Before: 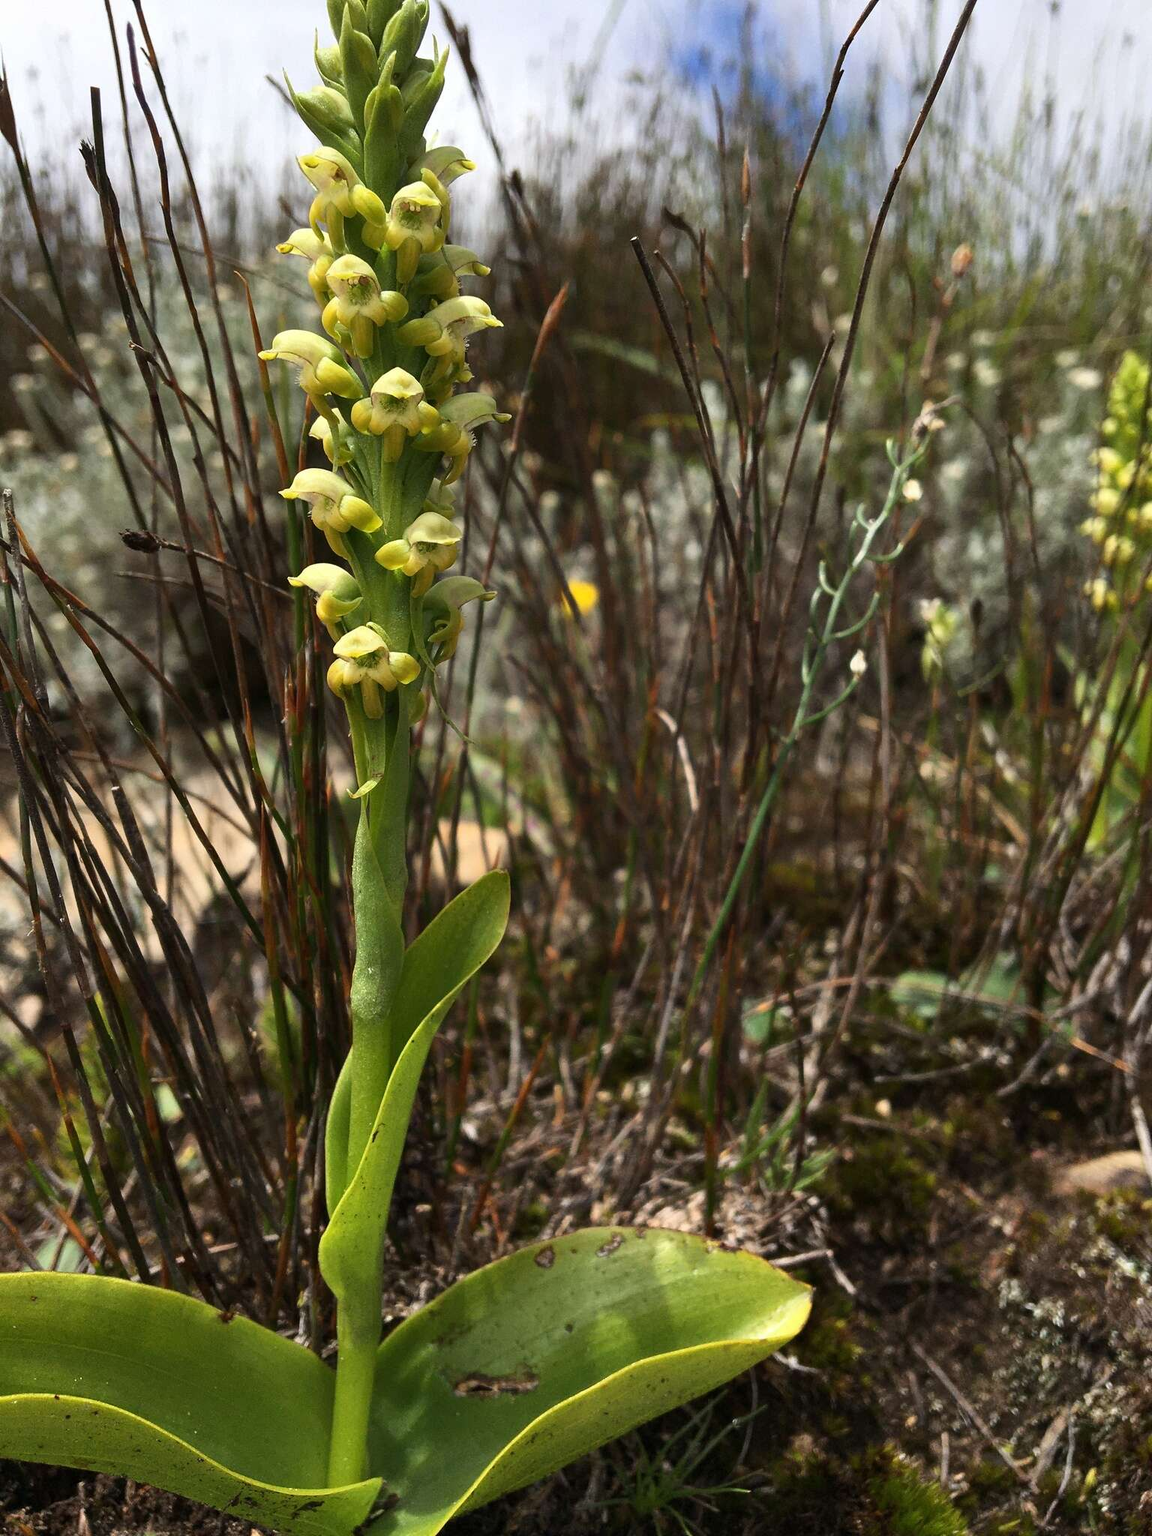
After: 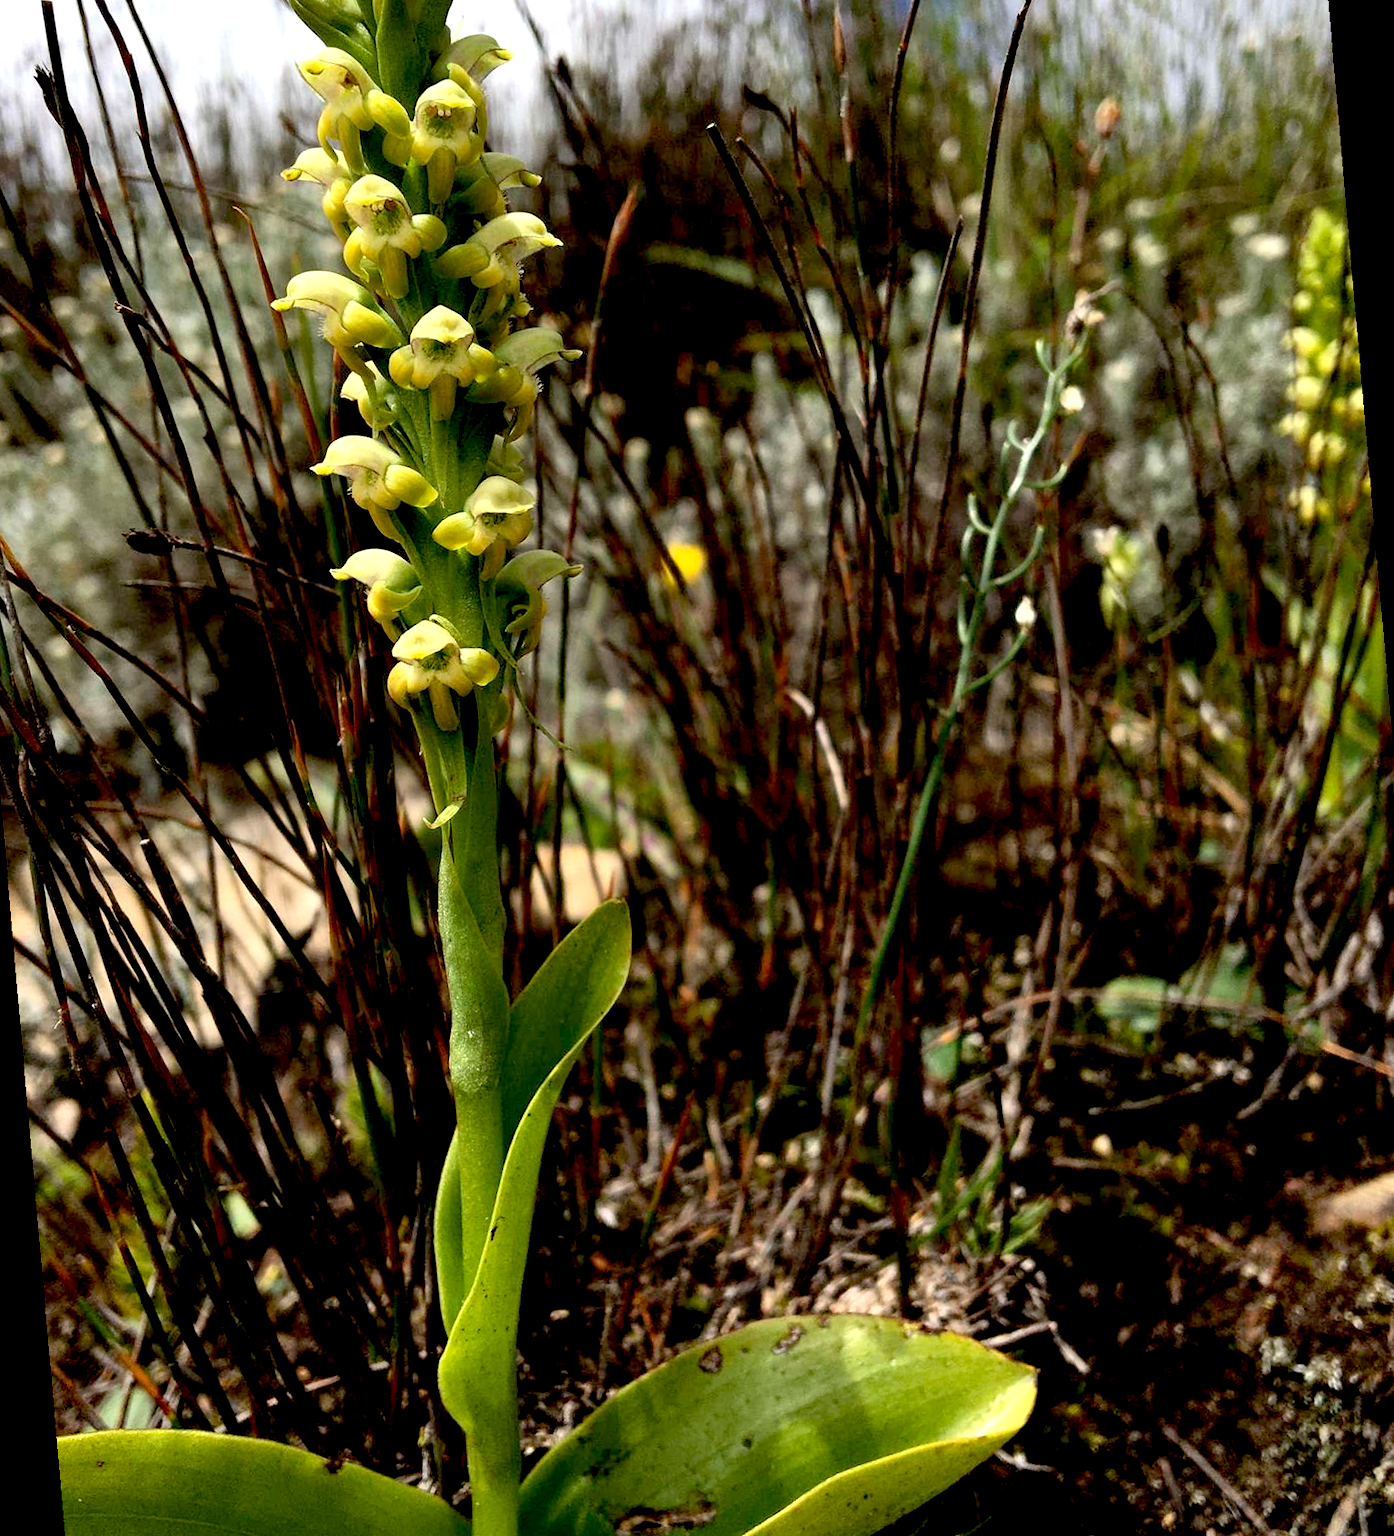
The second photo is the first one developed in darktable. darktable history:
rotate and perspective: rotation -5°, crop left 0.05, crop right 0.952, crop top 0.11, crop bottom 0.89
exposure: black level correction 0.031, exposure 0.304 EV, compensate highlight preservation false
